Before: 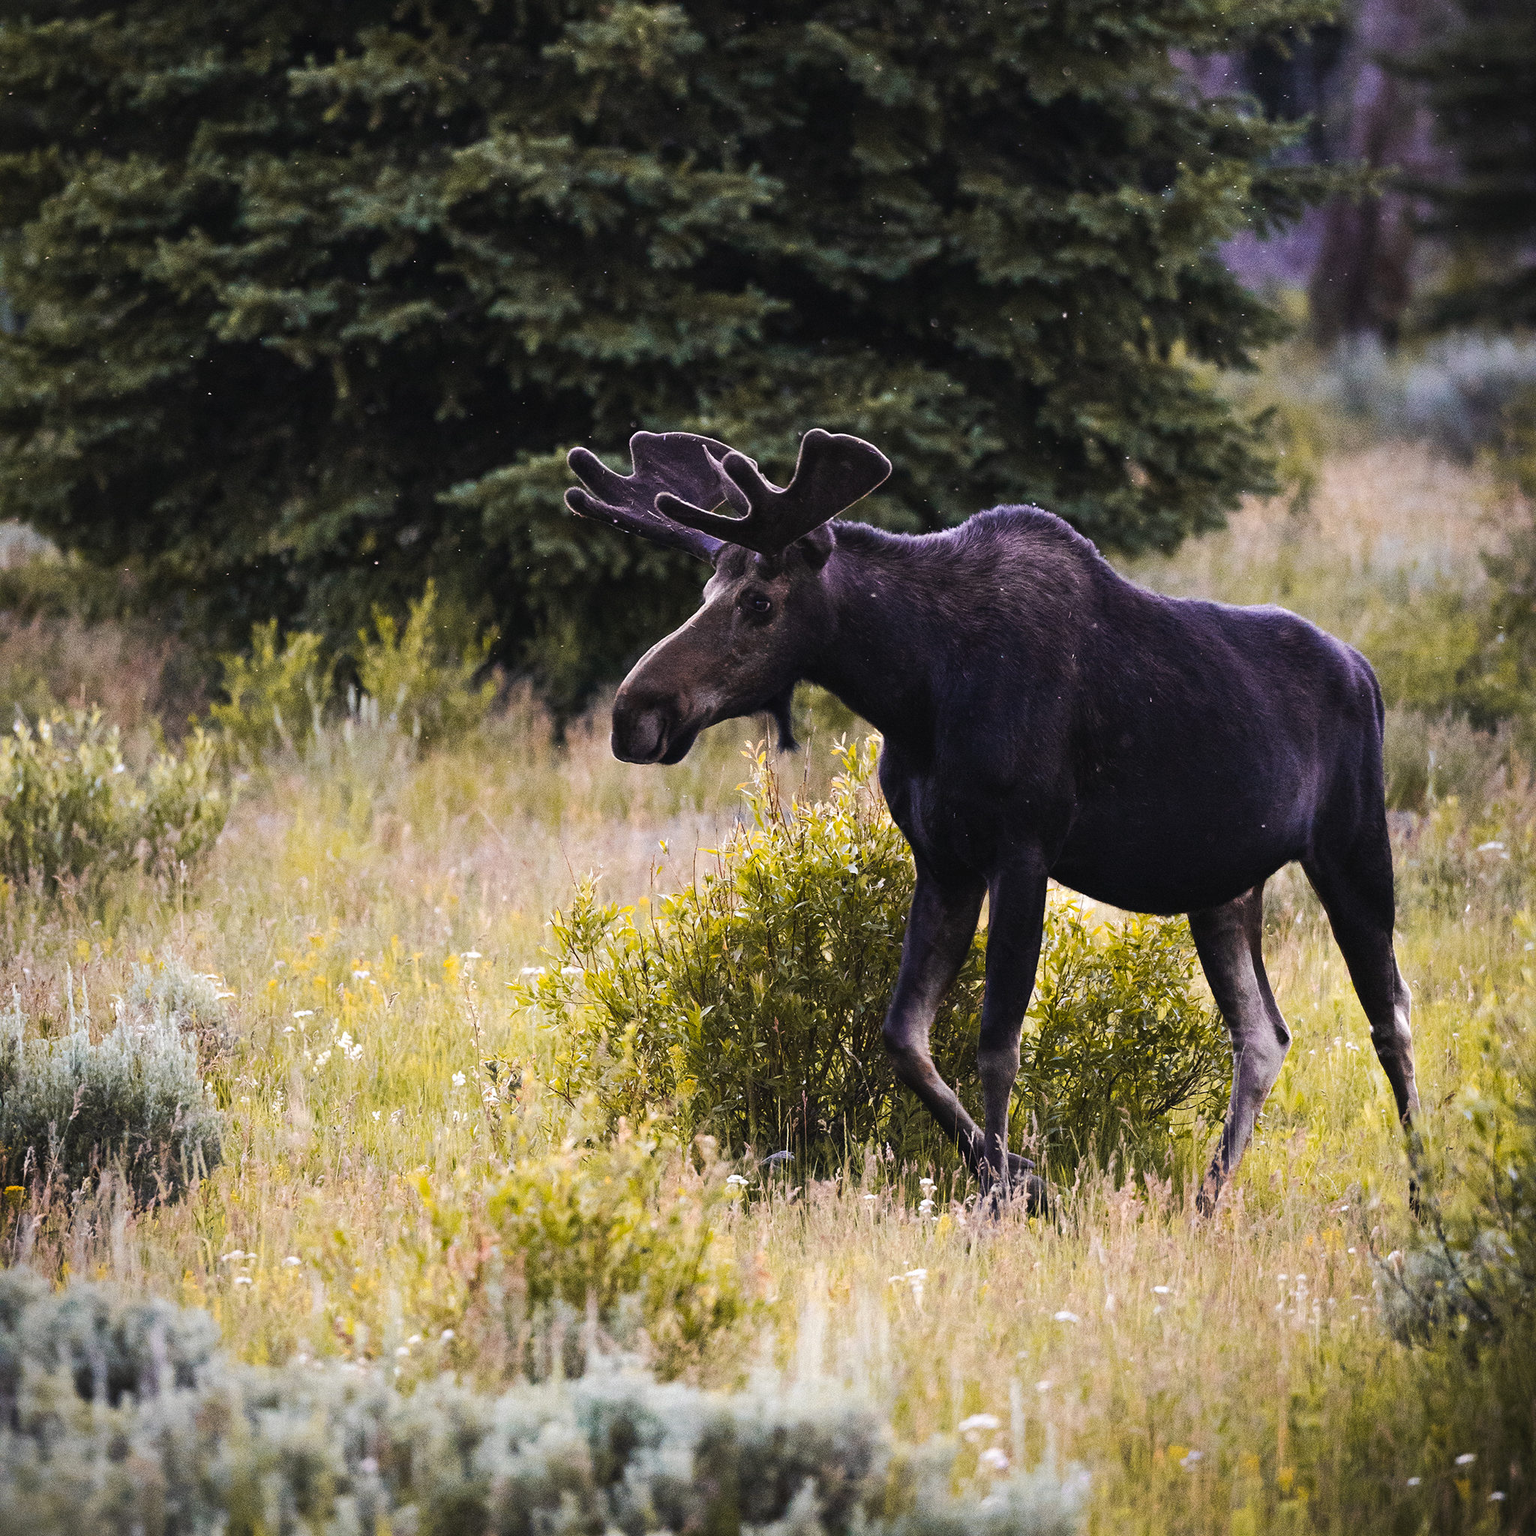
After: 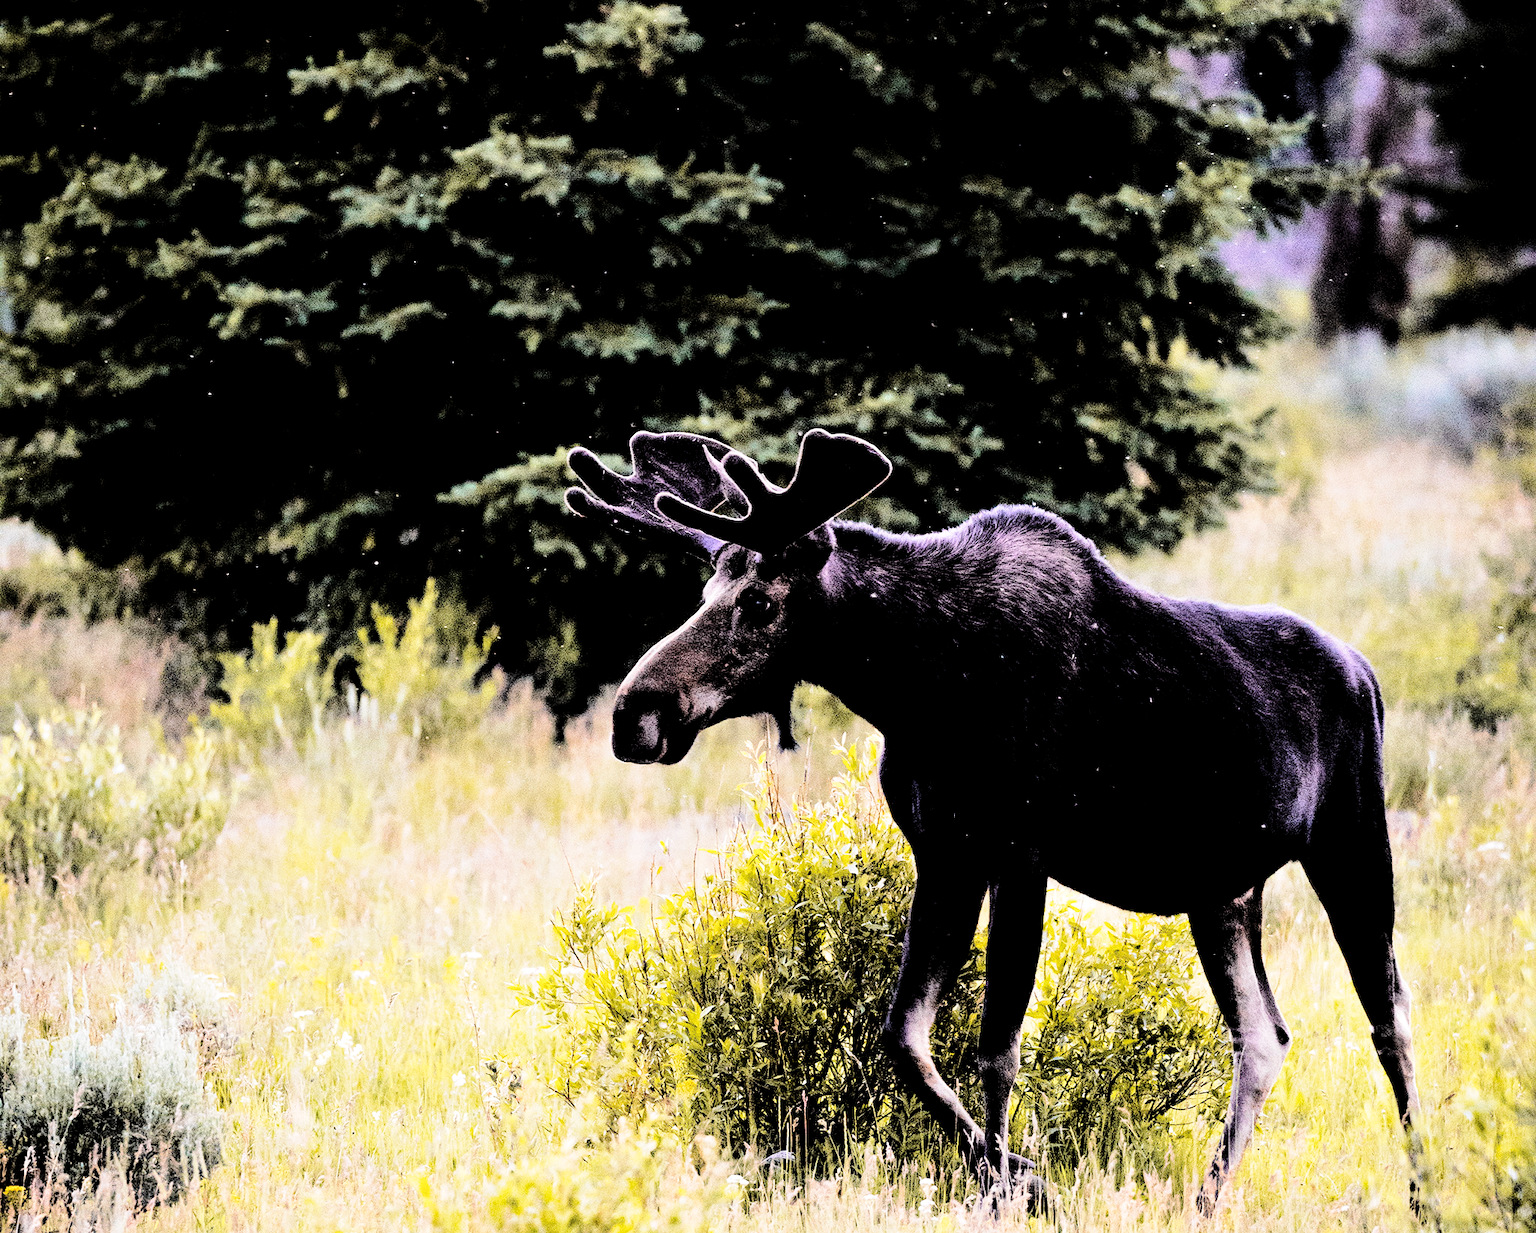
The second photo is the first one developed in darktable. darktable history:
base curve: curves: ch0 [(0, 0) (0.028, 0.03) (0.121, 0.232) (0.46, 0.748) (0.859, 0.968) (1, 1)], preserve colors none
crop: bottom 19.718%
levels: levels [0.116, 0.574, 1]
tone curve: curves: ch0 [(0, 0) (0.003, 0.017) (0.011, 0.017) (0.025, 0.017) (0.044, 0.019) (0.069, 0.03) (0.1, 0.046) (0.136, 0.066) (0.177, 0.104) (0.224, 0.151) (0.277, 0.231) (0.335, 0.321) (0.399, 0.454) (0.468, 0.567) (0.543, 0.674) (0.623, 0.763) (0.709, 0.82) (0.801, 0.872) (0.898, 0.934) (1, 1)], color space Lab, independent channels, preserve colors none
tone equalizer: -8 EV 0.01 EV, -7 EV -0.029 EV, -6 EV 0.013 EV, -5 EV 0.041 EV, -4 EV 0.281 EV, -3 EV 0.667 EV, -2 EV 0.58 EV, -1 EV 0.19 EV, +0 EV 0.013 EV
